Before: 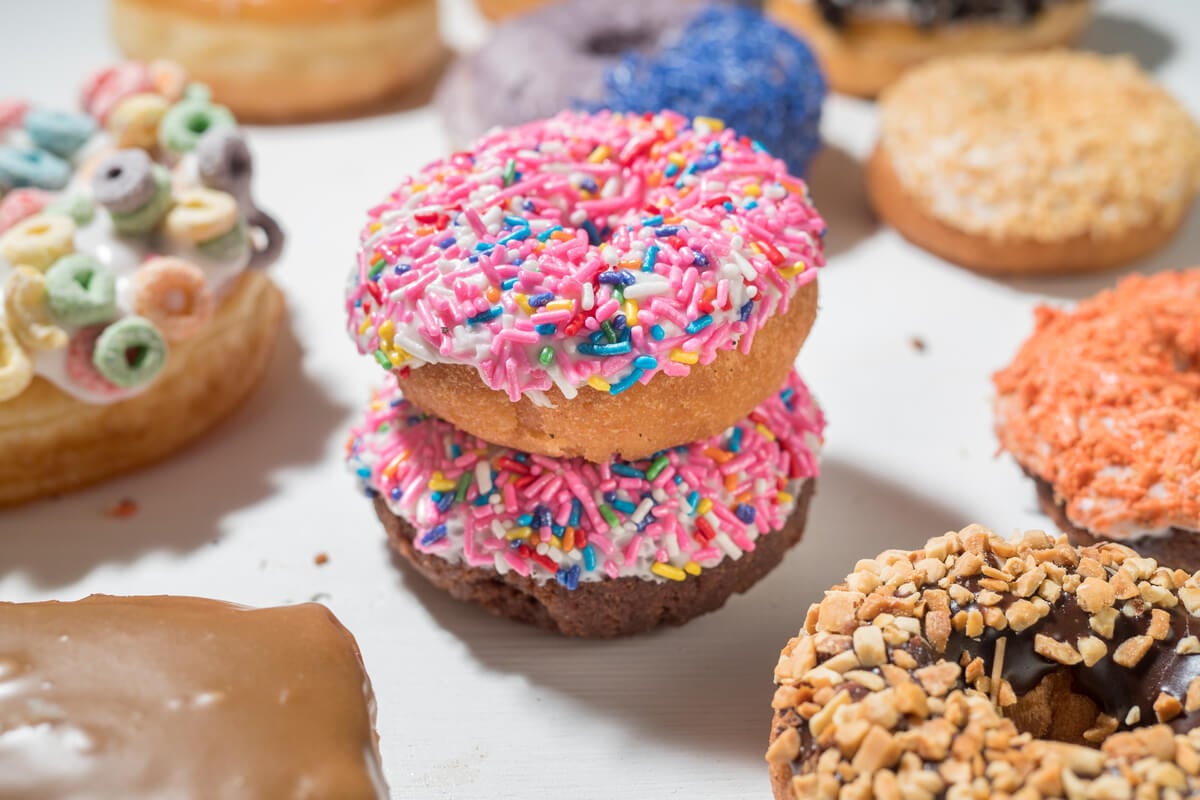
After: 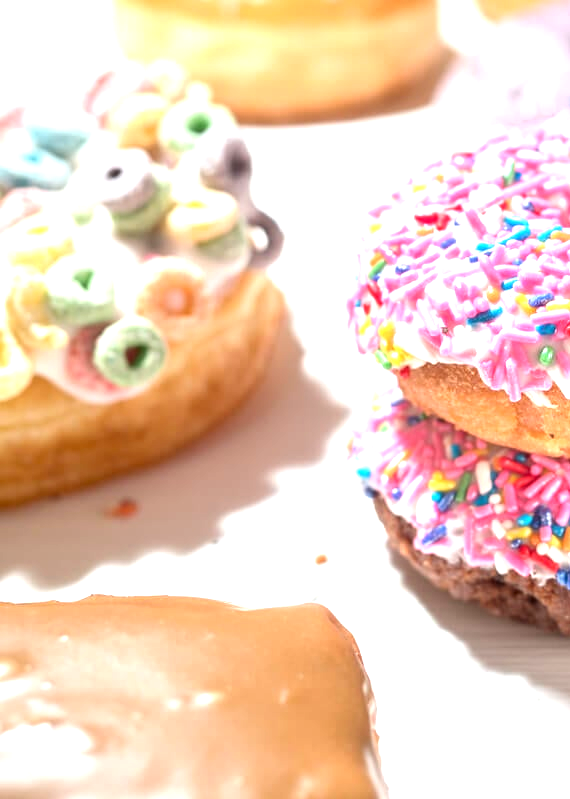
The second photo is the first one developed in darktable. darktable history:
exposure: exposure 1.202 EV, compensate highlight preservation false
crop and rotate: left 0.029%, top 0%, right 52.469%
